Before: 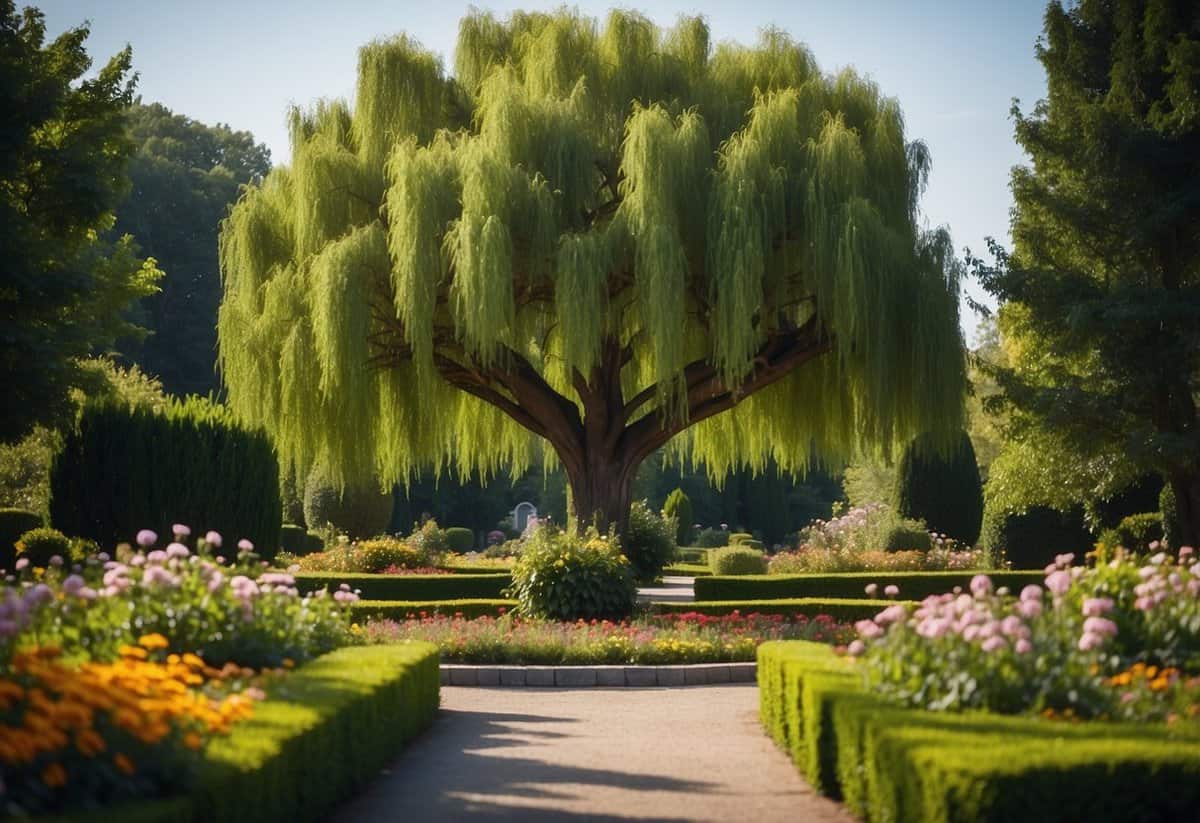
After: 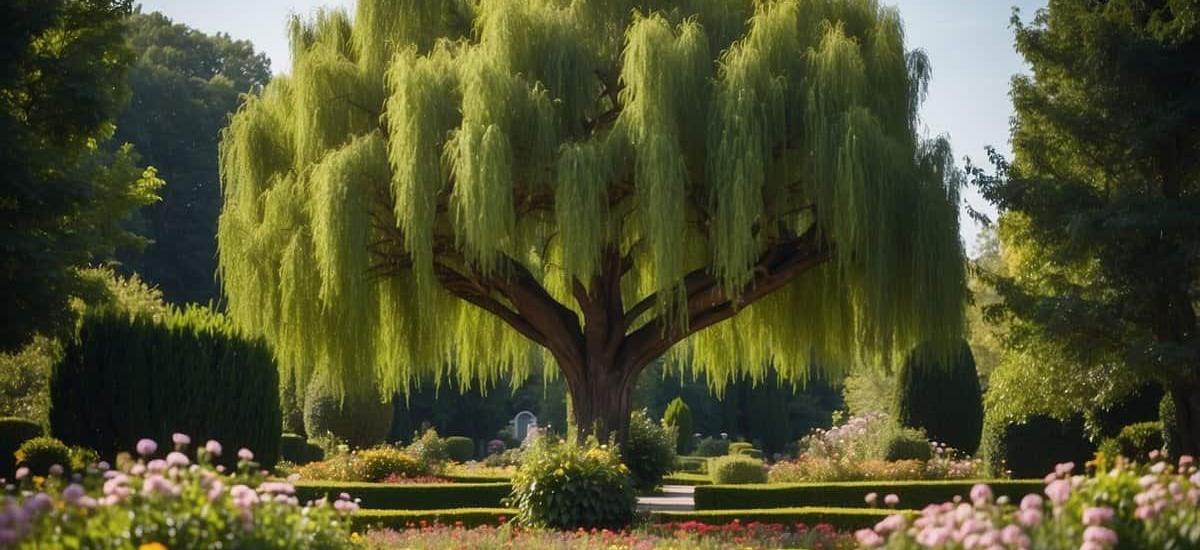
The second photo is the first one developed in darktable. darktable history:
crop: top 11.174%, bottom 21.975%
